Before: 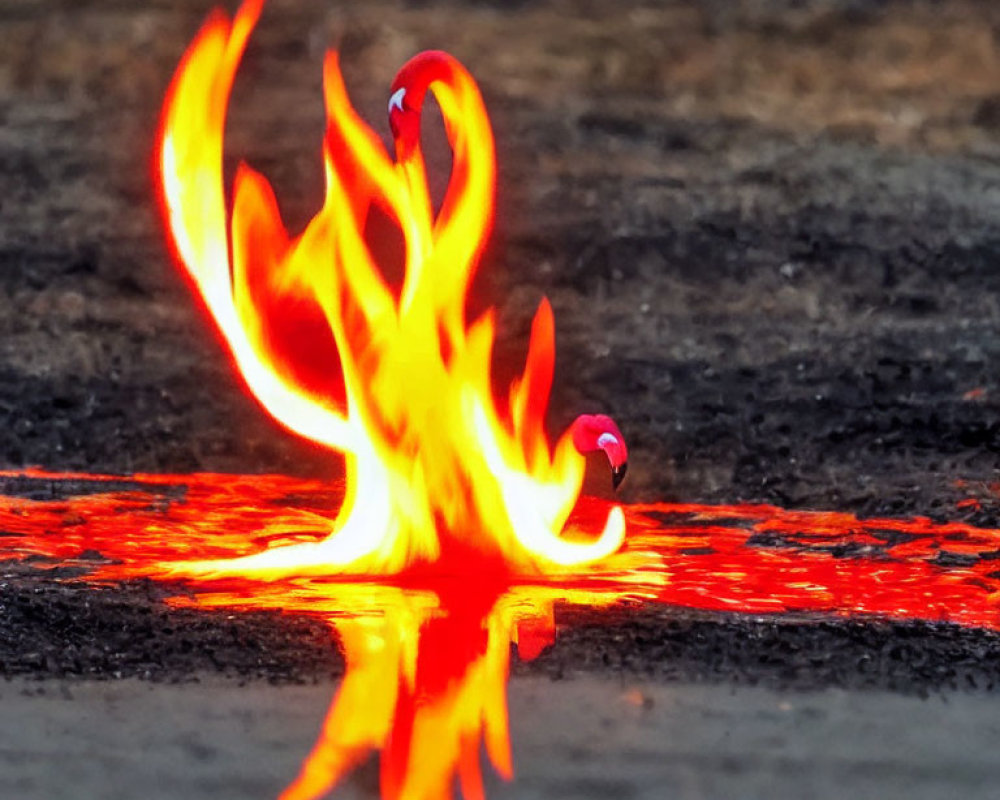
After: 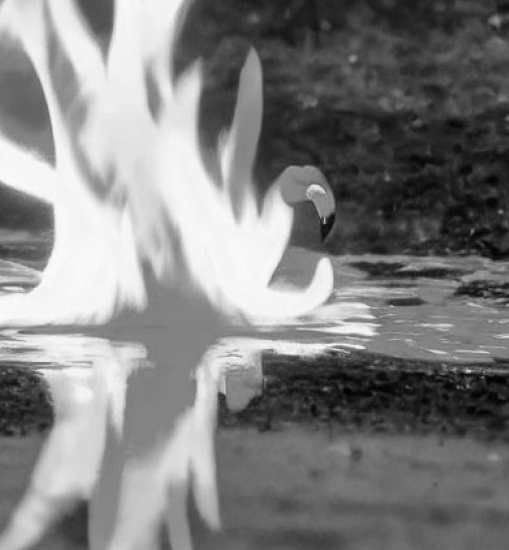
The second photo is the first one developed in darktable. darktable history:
contrast brightness saturation: saturation -0.05
crop and rotate: left 29.237%, top 31.152%, right 19.807%
tone curve: curves: ch0 [(0, 0) (0.251, 0.254) (0.689, 0.733) (1, 1)]
monochrome: on, module defaults
